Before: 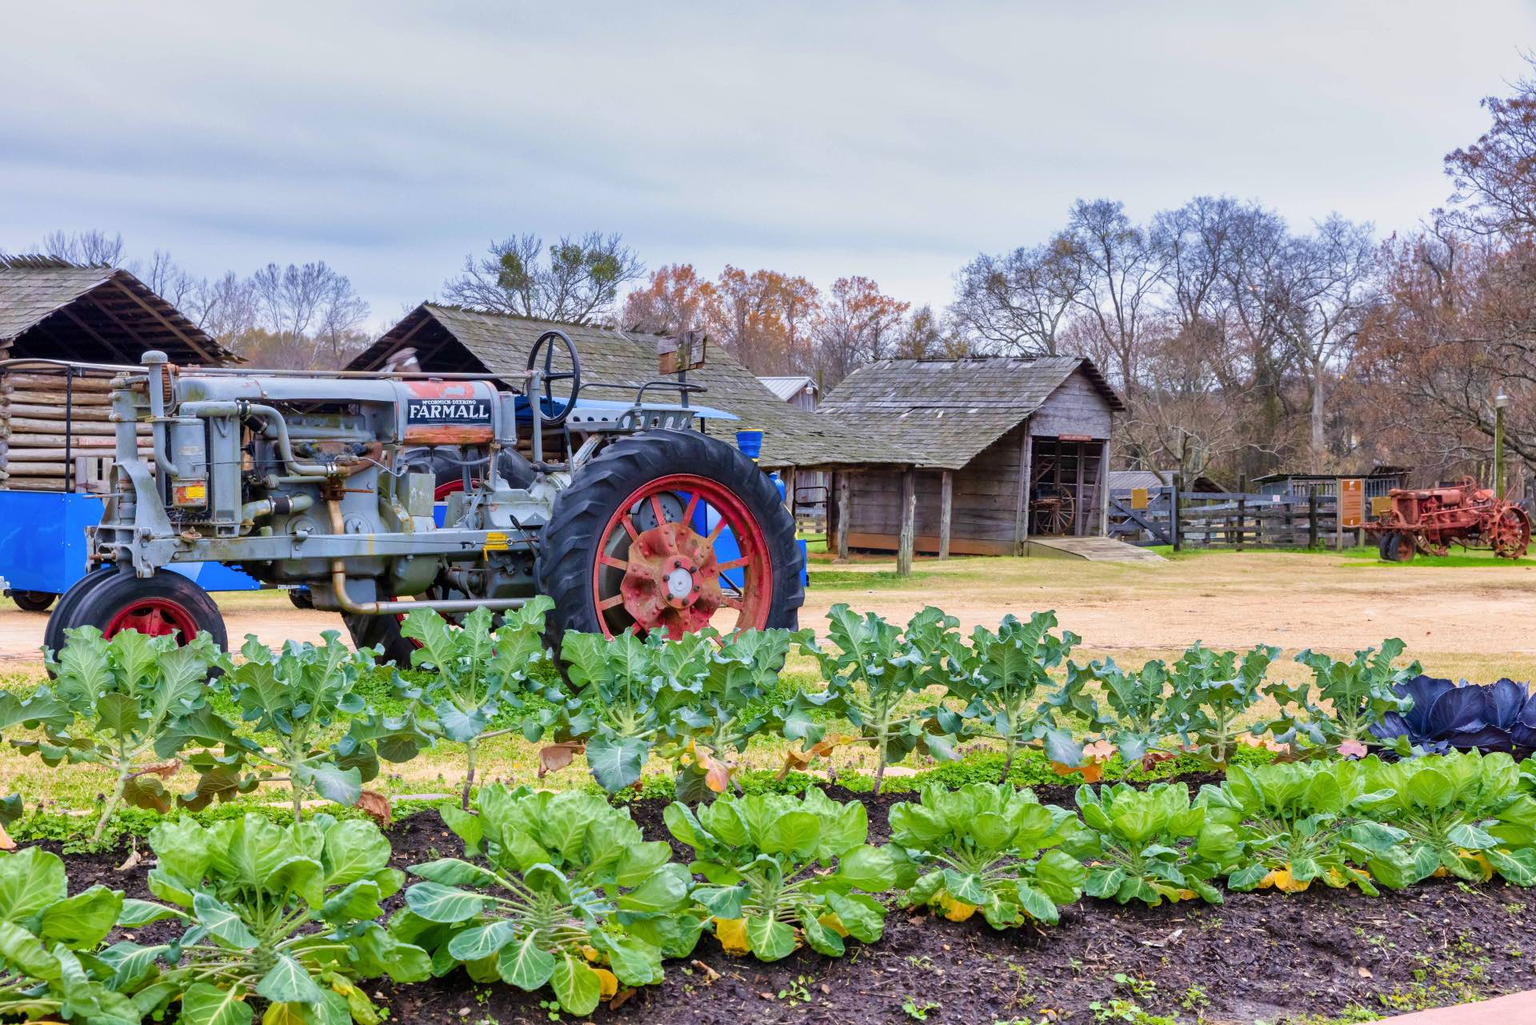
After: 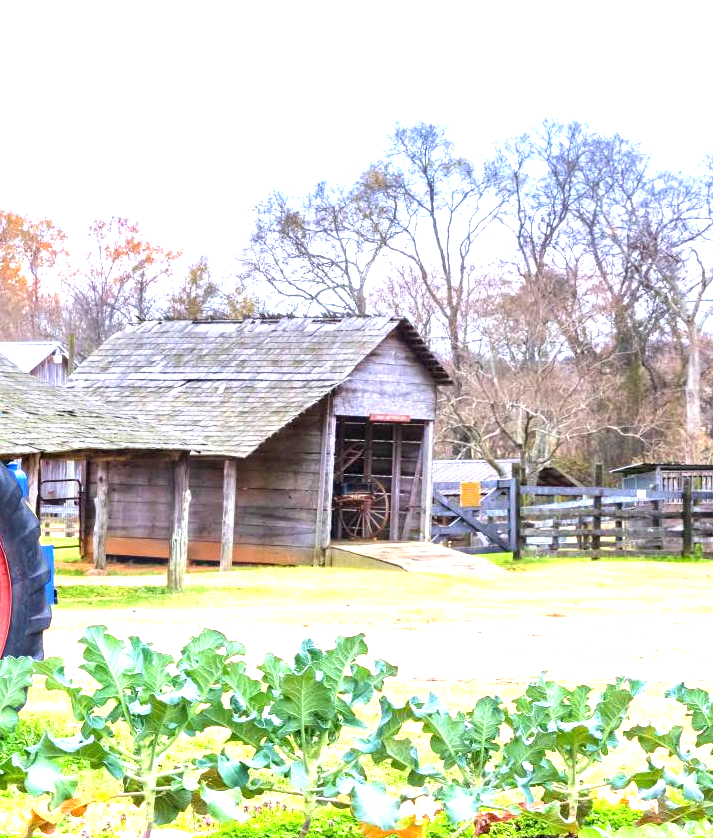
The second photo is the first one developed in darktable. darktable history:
crop and rotate: left 49.7%, top 10.091%, right 13.136%, bottom 24.414%
exposure: black level correction 0, exposure 1.459 EV, compensate highlight preservation false
